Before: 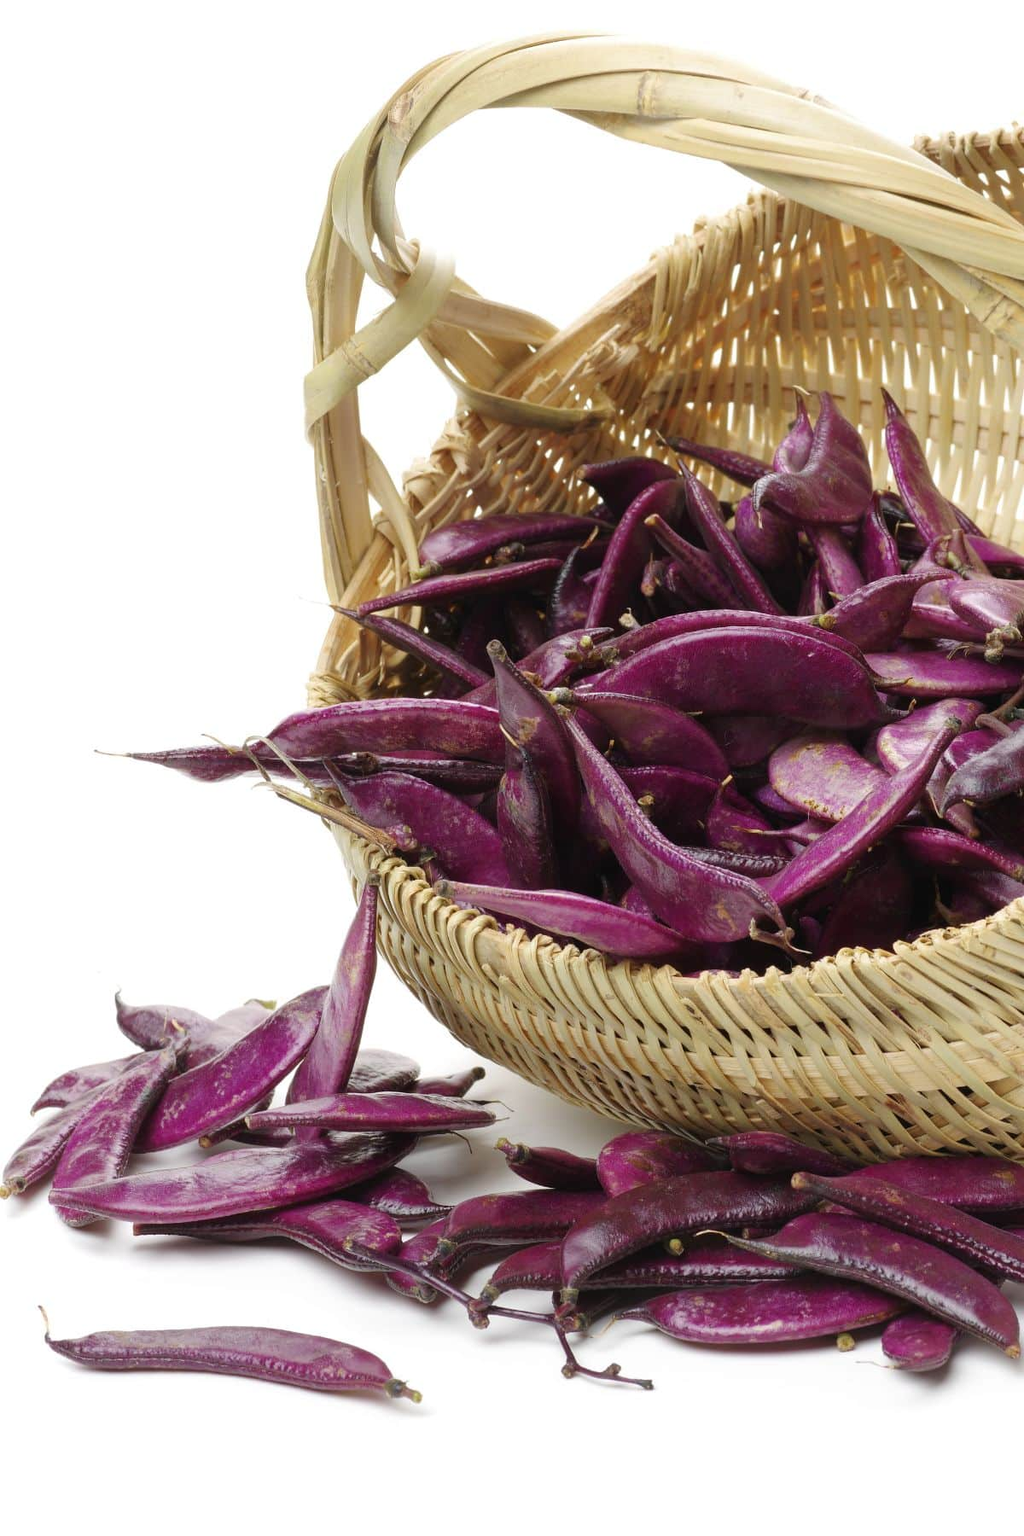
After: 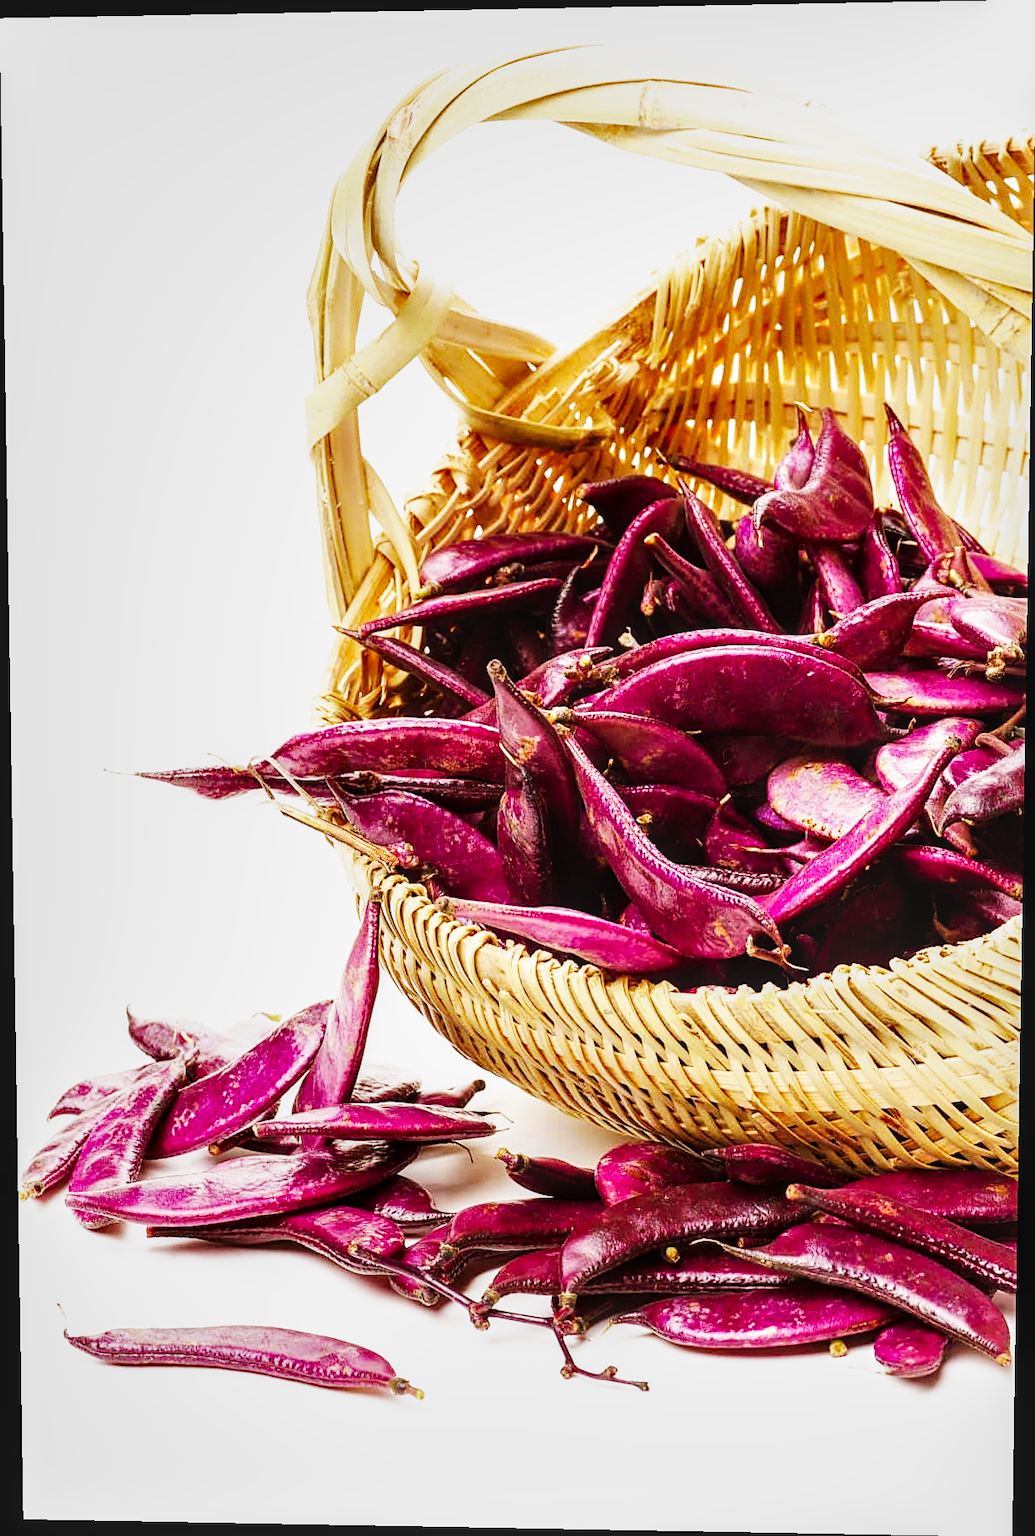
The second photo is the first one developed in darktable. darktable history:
sharpen: on, module defaults
rgb levels: mode RGB, independent channels, levels [[0, 0.5, 1], [0, 0.521, 1], [0, 0.536, 1]]
base curve: curves: ch0 [(0, 0) (0.007, 0.004) (0.027, 0.03) (0.046, 0.07) (0.207, 0.54) (0.442, 0.872) (0.673, 0.972) (1, 1)], preserve colors none
local contrast: on, module defaults
rotate and perspective: lens shift (vertical) 0.048, lens shift (horizontal) -0.024, automatic cropping off
